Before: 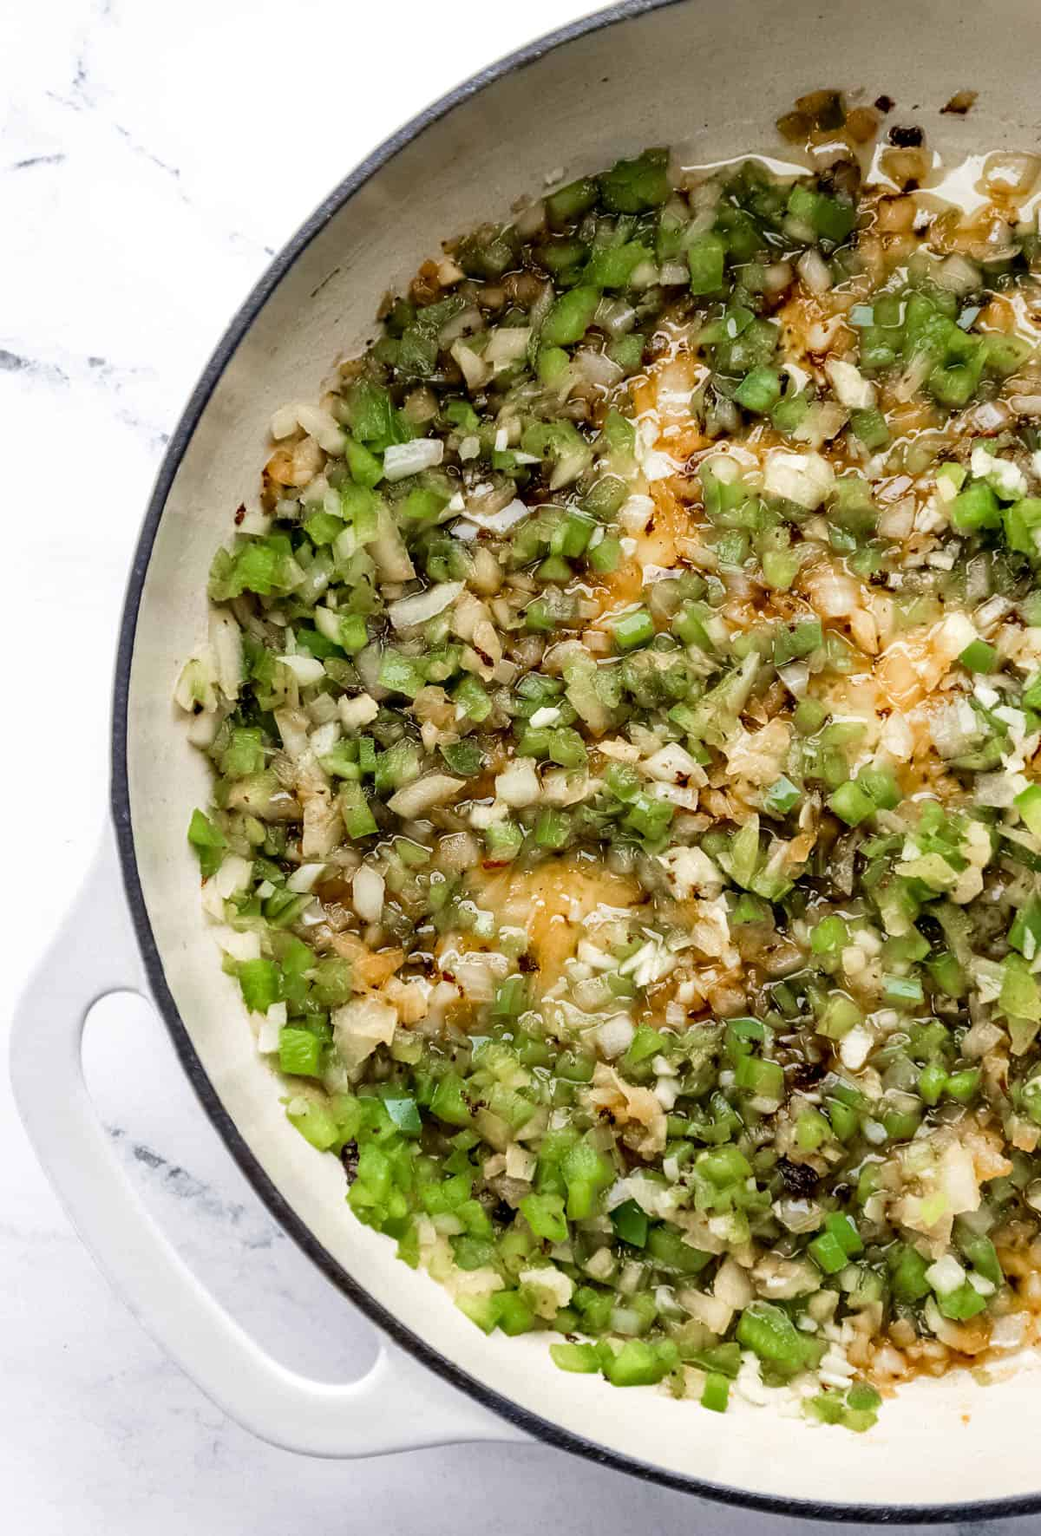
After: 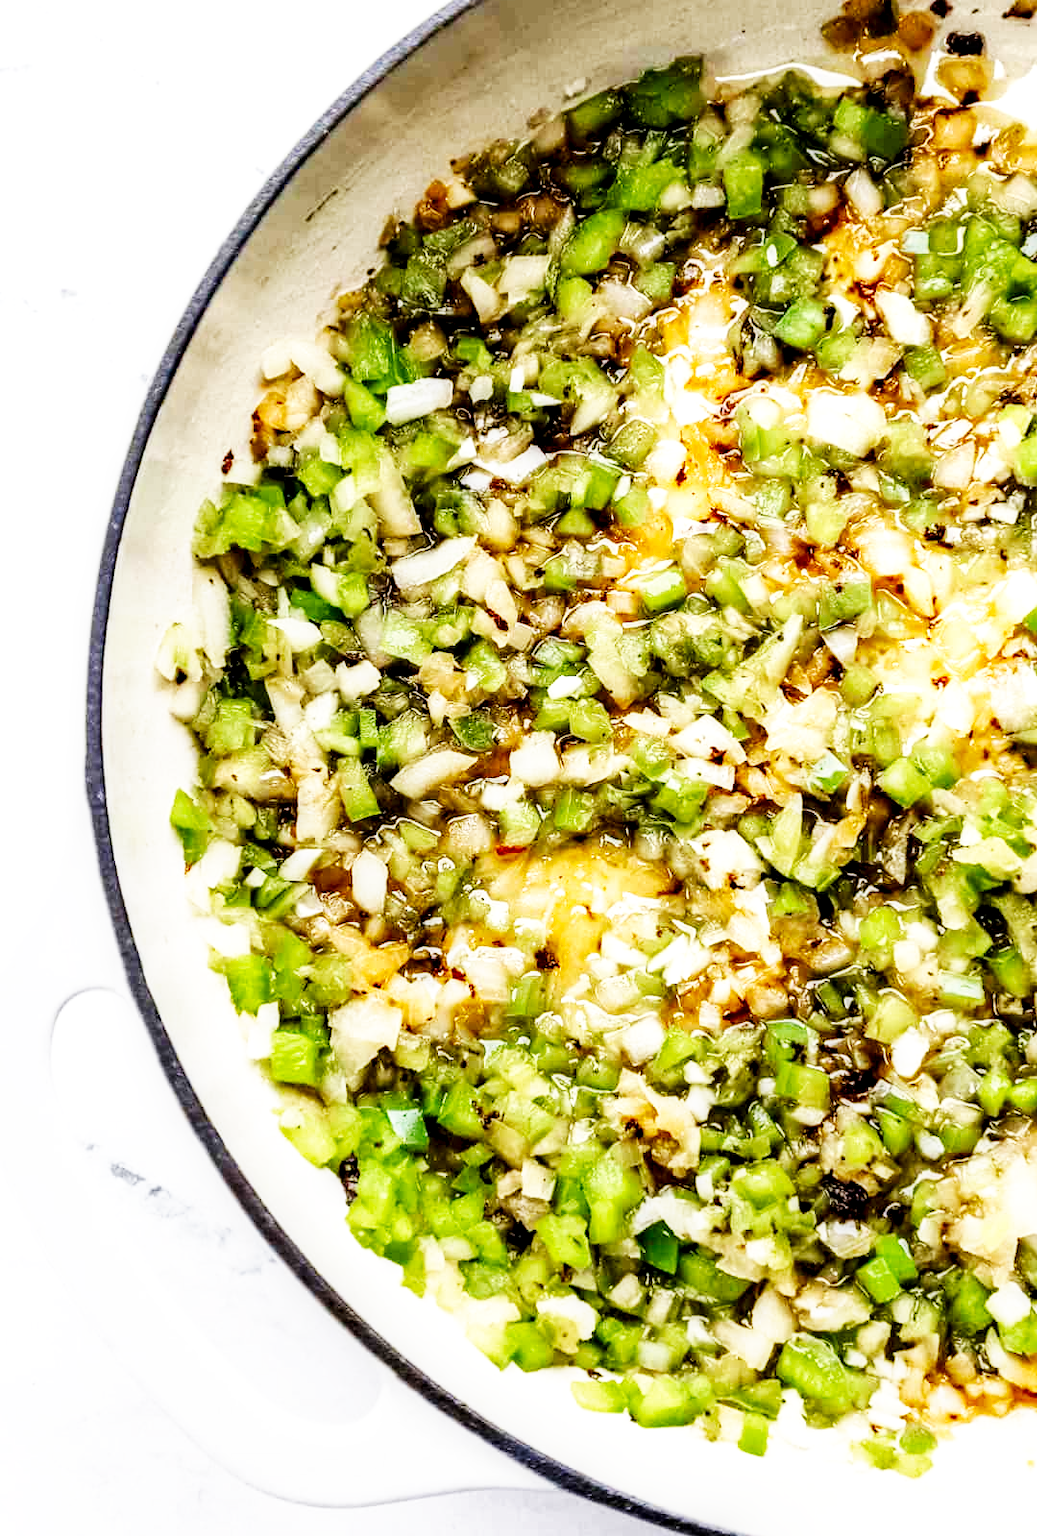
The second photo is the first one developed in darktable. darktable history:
base curve: curves: ch0 [(0, 0) (0.007, 0.004) (0.027, 0.03) (0.046, 0.07) (0.207, 0.54) (0.442, 0.872) (0.673, 0.972) (1, 1)], preserve colors none
crop: left 3.343%, top 6.359%, right 6.575%, bottom 3.307%
local contrast: shadows 91%, midtone range 0.493
